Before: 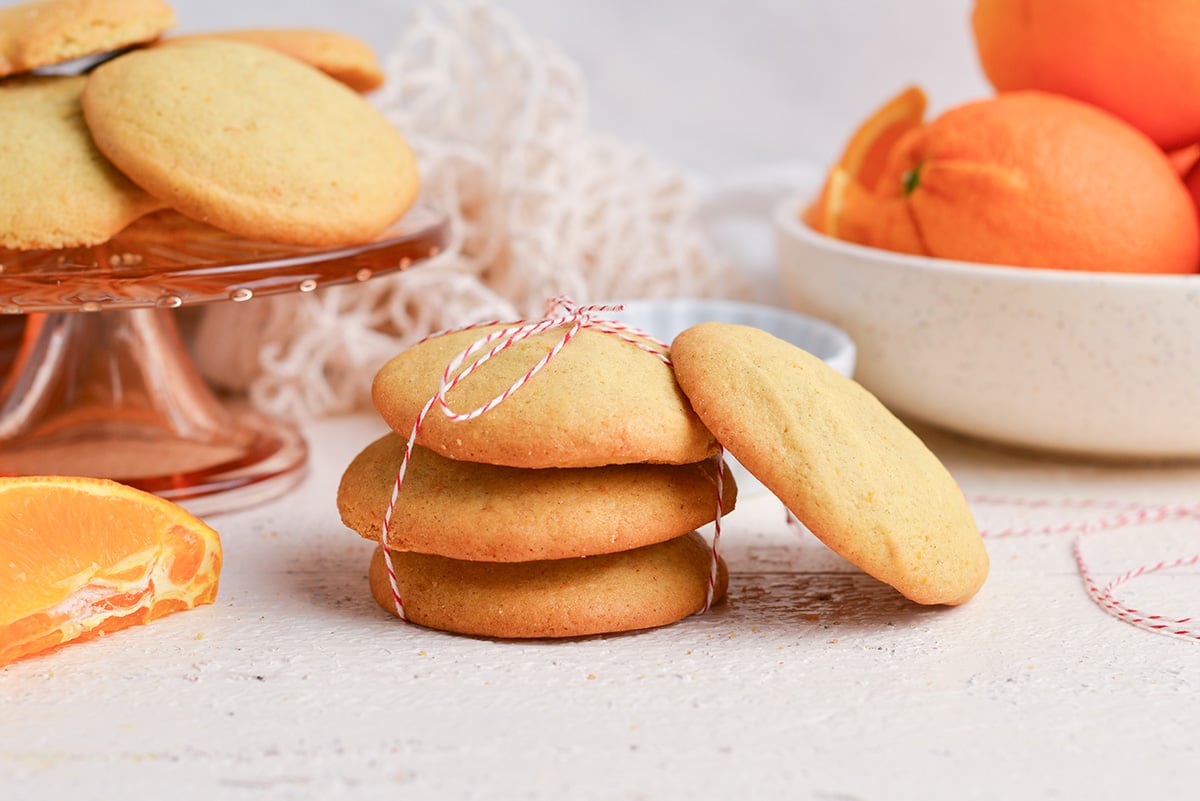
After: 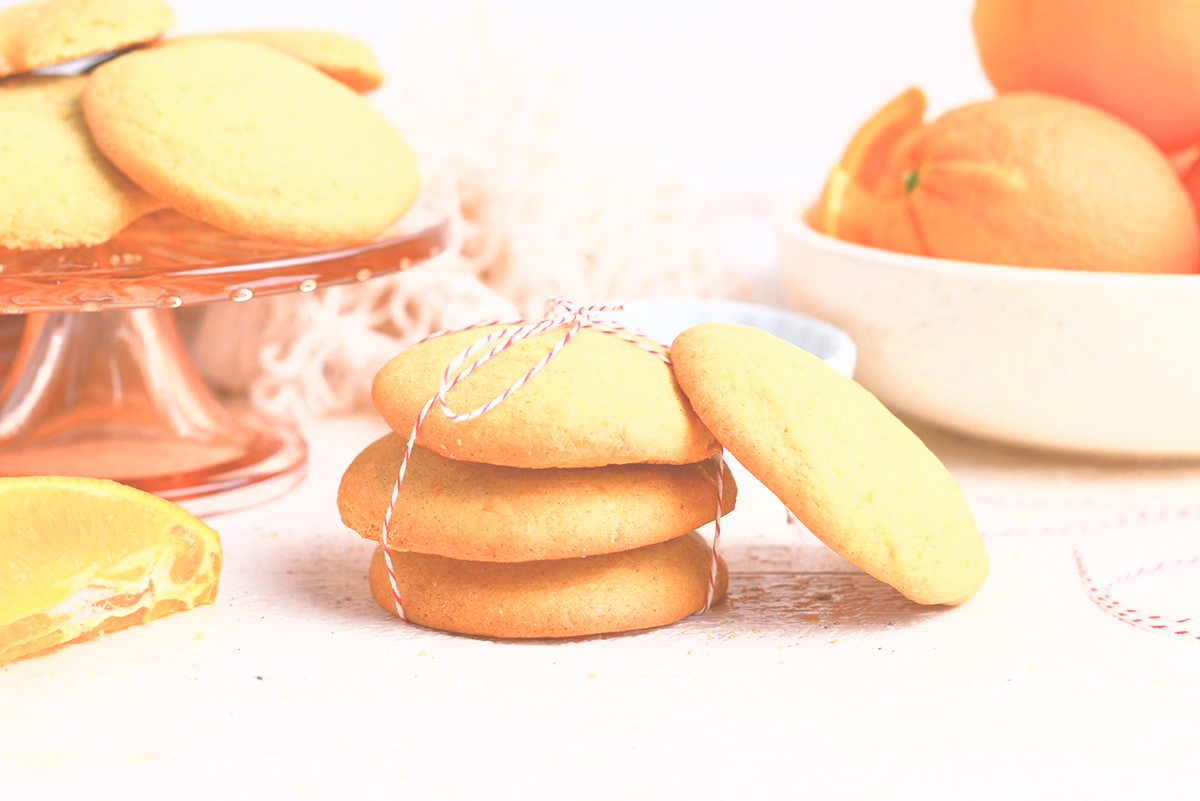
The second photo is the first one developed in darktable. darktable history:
tone curve: curves: ch0 [(0, 0) (0.003, 0.326) (0.011, 0.332) (0.025, 0.352) (0.044, 0.378) (0.069, 0.4) (0.1, 0.416) (0.136, 0.432) (0.177, 0.468) (0.224, 0.509) (0.277, 0.554) (0.335, 0.6) (0.399, 0.642) (0.468, 0.693) (0.543, 0.753) (0.623, 0.818) (0.709, 0.897) (0.801, 0.974) (0.898, 0.991) (1, 1)], color space Lab, independent channels, preserve colors none
base curve: curves: ch0 [(0, 0) (0.283, 0.295) (1, 1)], preserve colors none
